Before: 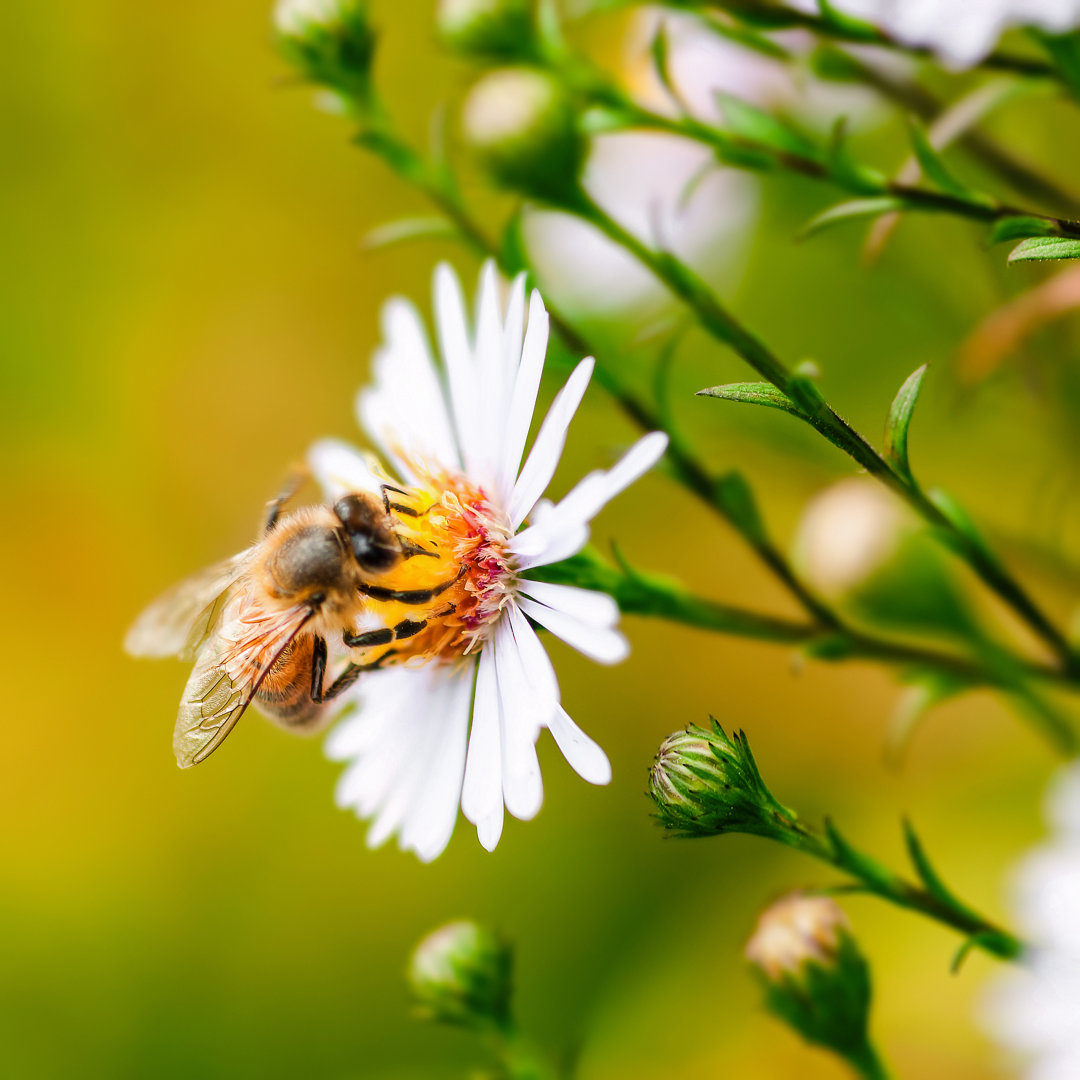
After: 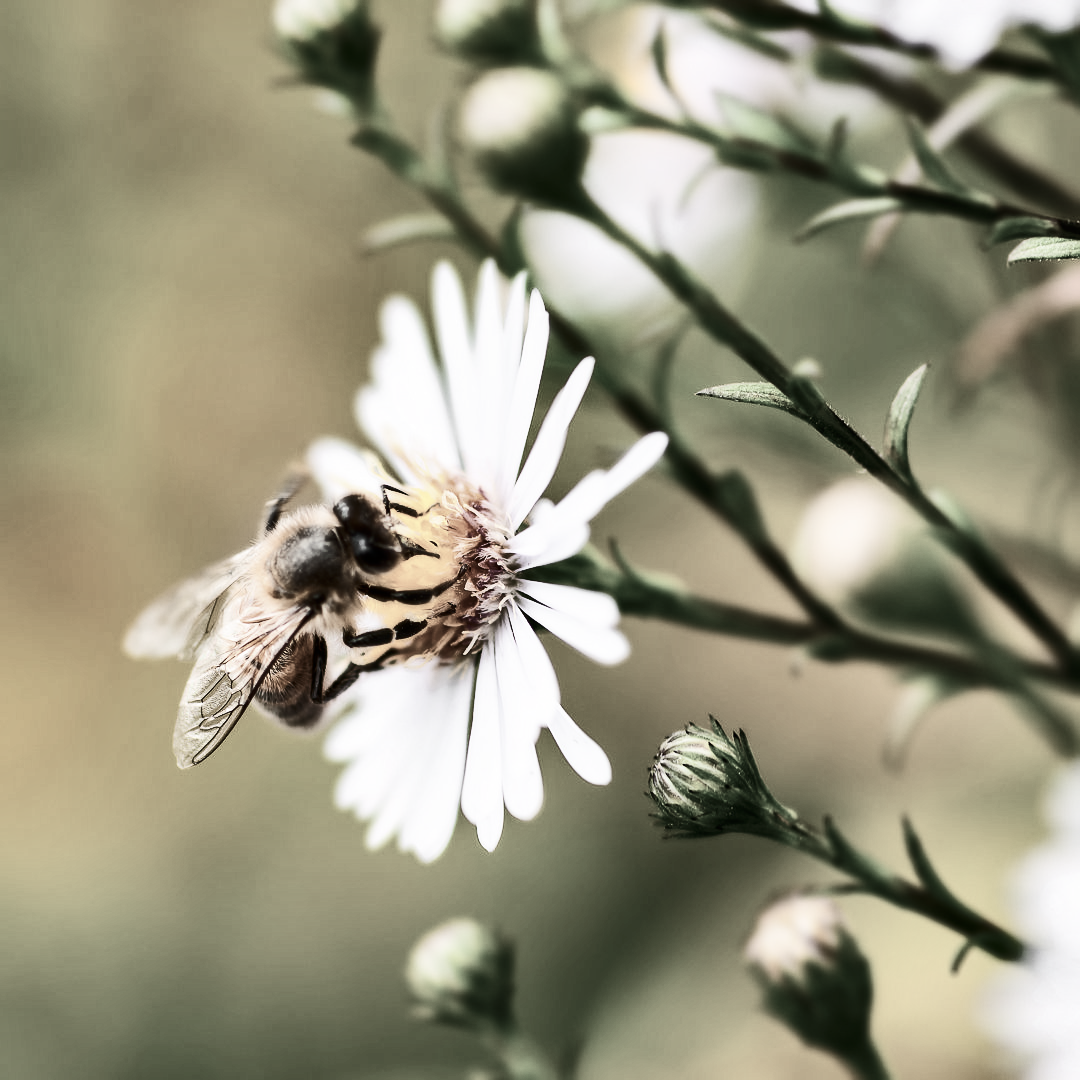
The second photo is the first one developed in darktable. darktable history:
contrast brightness saturation: contrast 0.409, brightness 0.051, saturation 0.246
shadows and highlights: radius 107.64, shadows 40.84, highlights -71.63, low approximation 0.01, soften with gaussian
color correction: highlights b* 0.015, saturation 0.202
